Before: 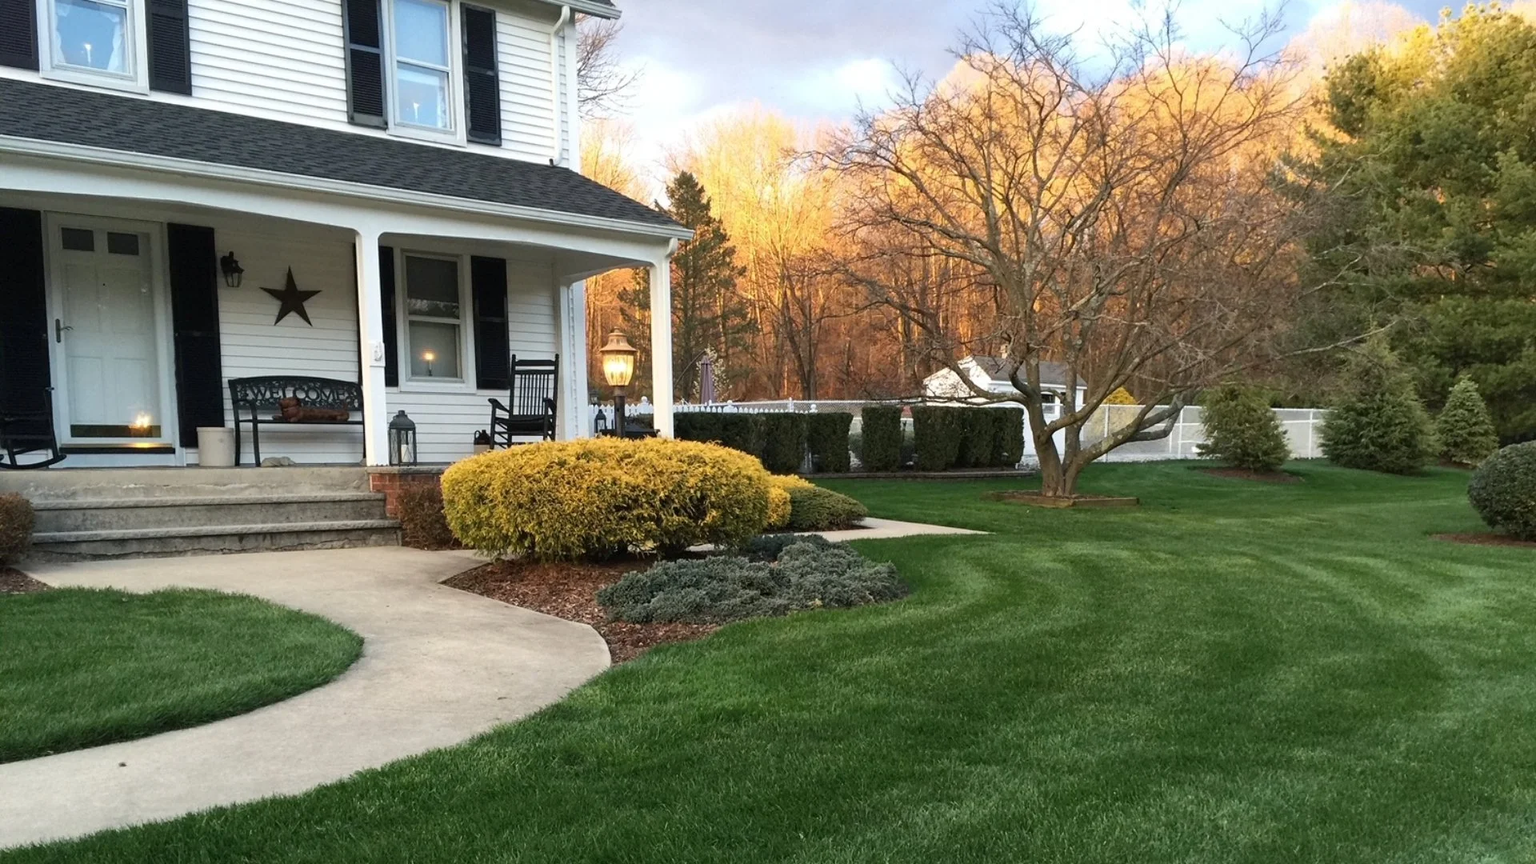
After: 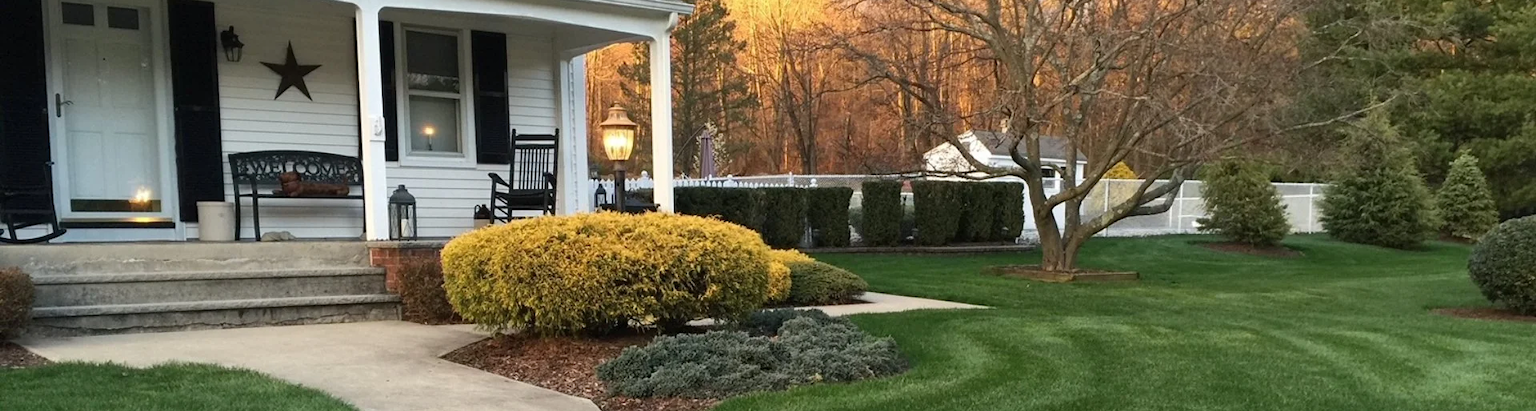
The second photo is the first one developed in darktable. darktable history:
crop and rotate: top 26.127%, bottom 26.279%
